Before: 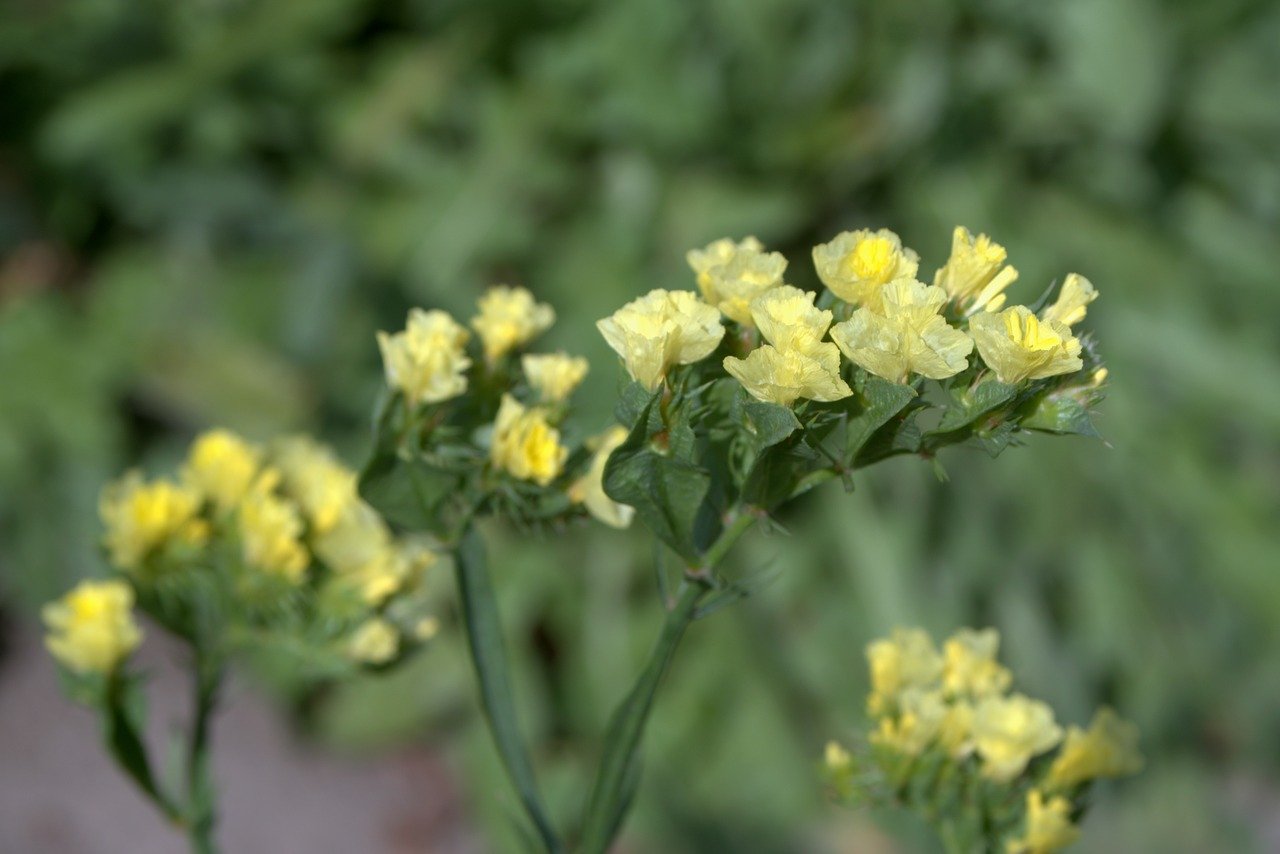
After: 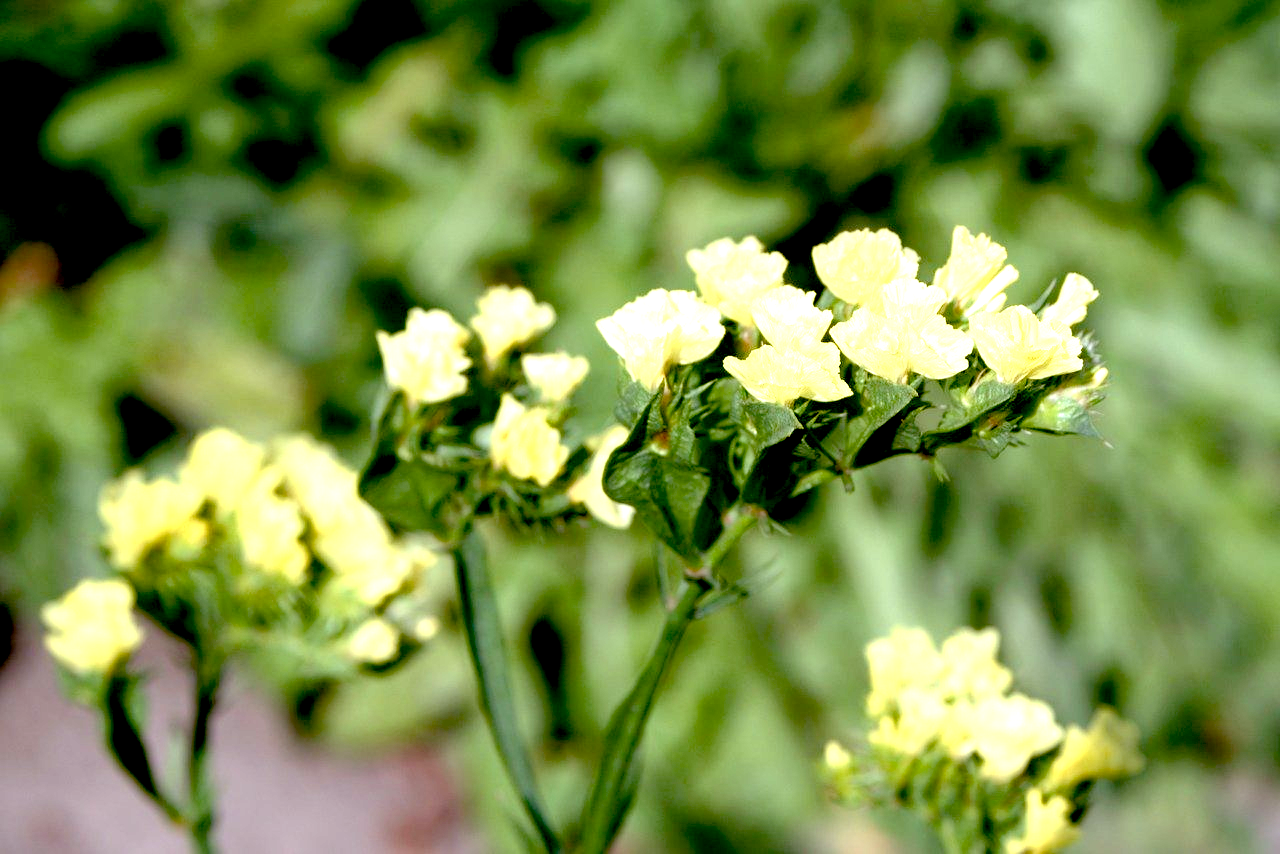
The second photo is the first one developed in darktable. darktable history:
color balance rgb: power › chroma 1.051%, power › hue 26.47°, perceptual saturation grading › global saturation 0.016%, perceptual saturation grading › highlights -19.747%, perceptual saturation grading › shadows 19.243%, perceptual brilliance grading › global brilliance 18.796%, saturation formula JzAzBz (2021)
exposure: black level correction 0.033, exposure 0.9 EV, compensate highlight preservation false
